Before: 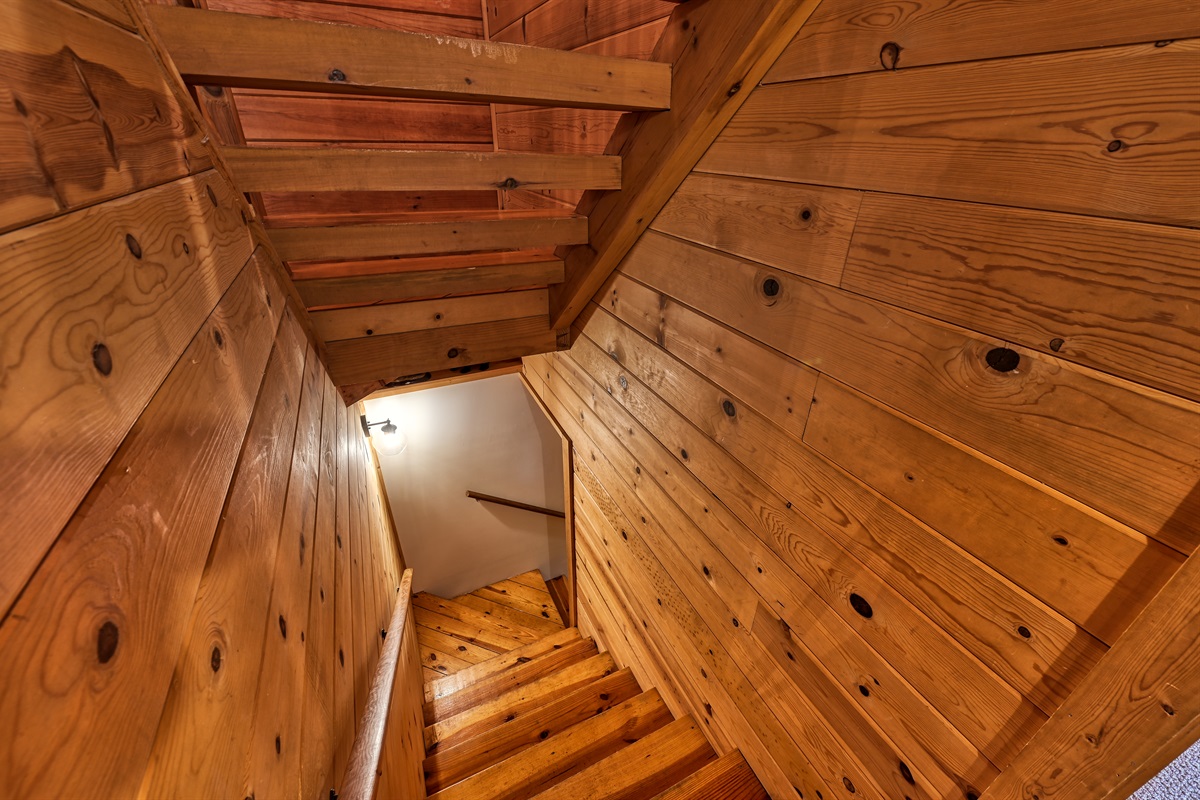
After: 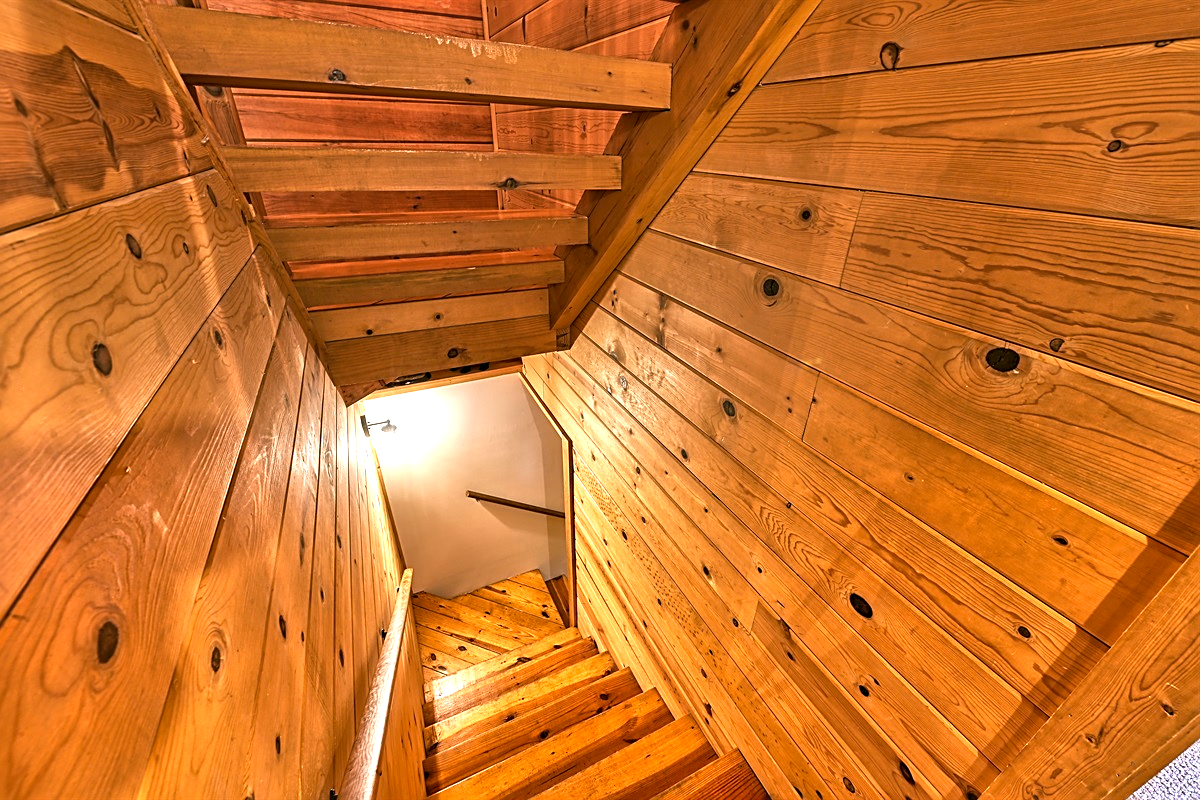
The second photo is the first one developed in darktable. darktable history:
sharpen: on, module defaults
color correction: highlights a* 4.55, highlights b* 4.95, shadows a* -6.9, shadows b* 5.05
exposure: black level correction 0, exposure 1.106 EV, compensate highlight preservation false
